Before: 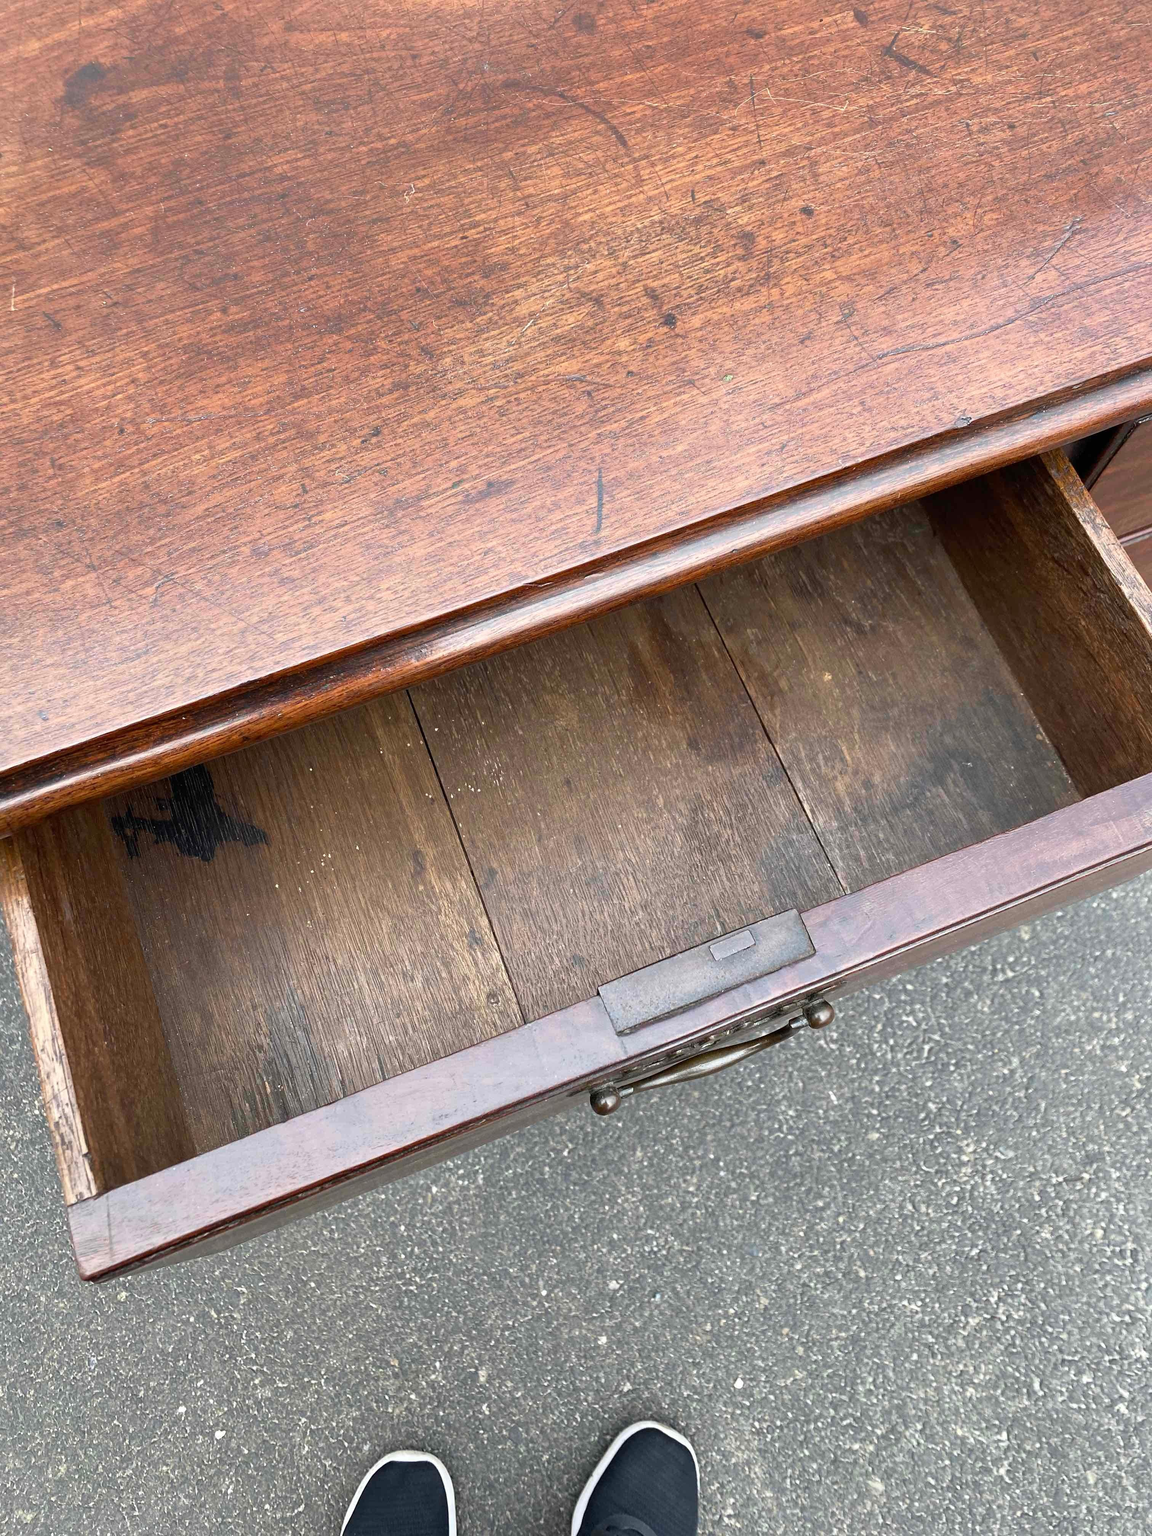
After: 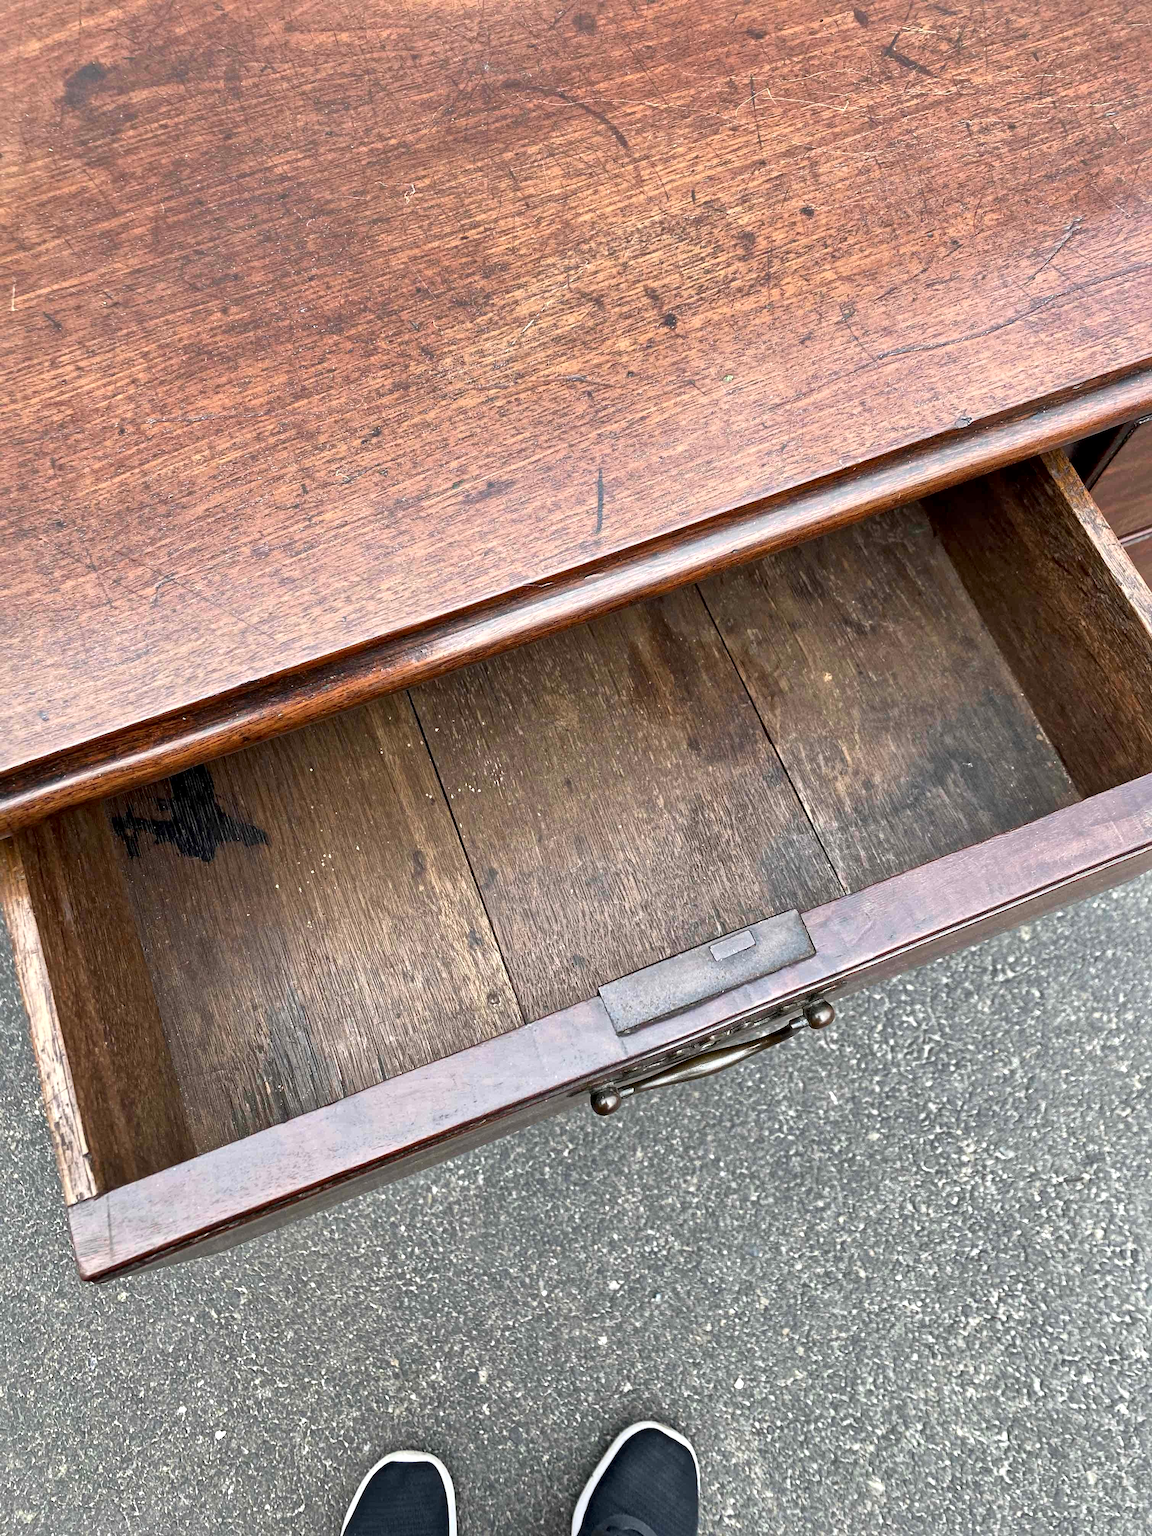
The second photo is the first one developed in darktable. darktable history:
local contrast: mode bilateral grid, contrast 24, coarseness 47, detail 151%, midtone range 0.2
